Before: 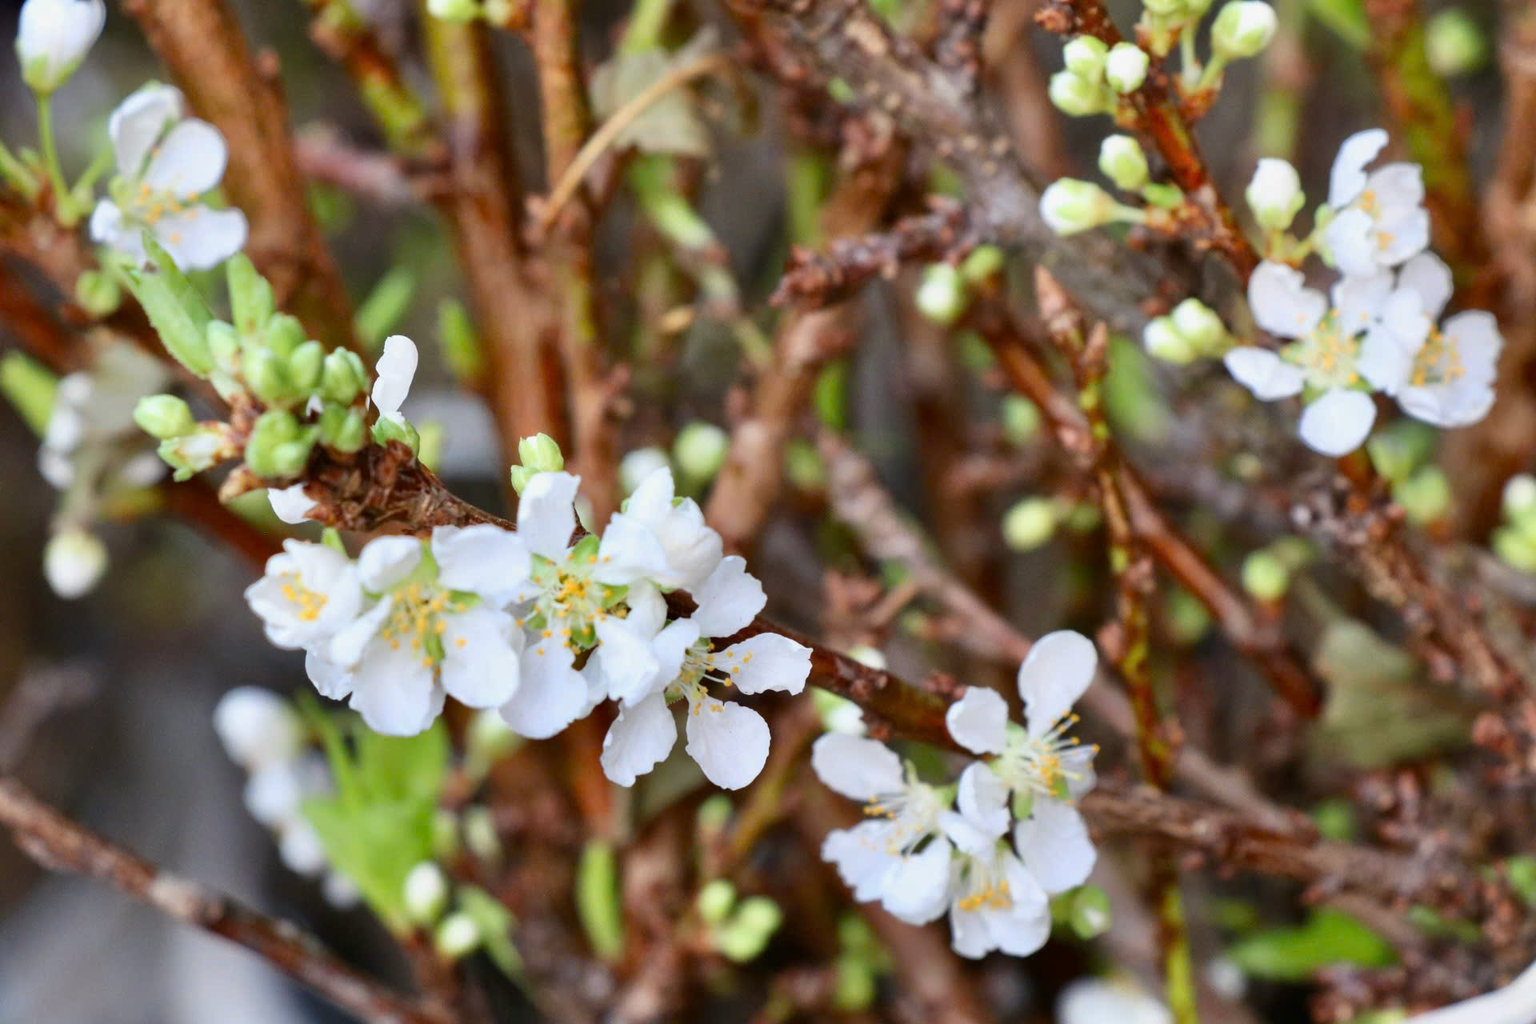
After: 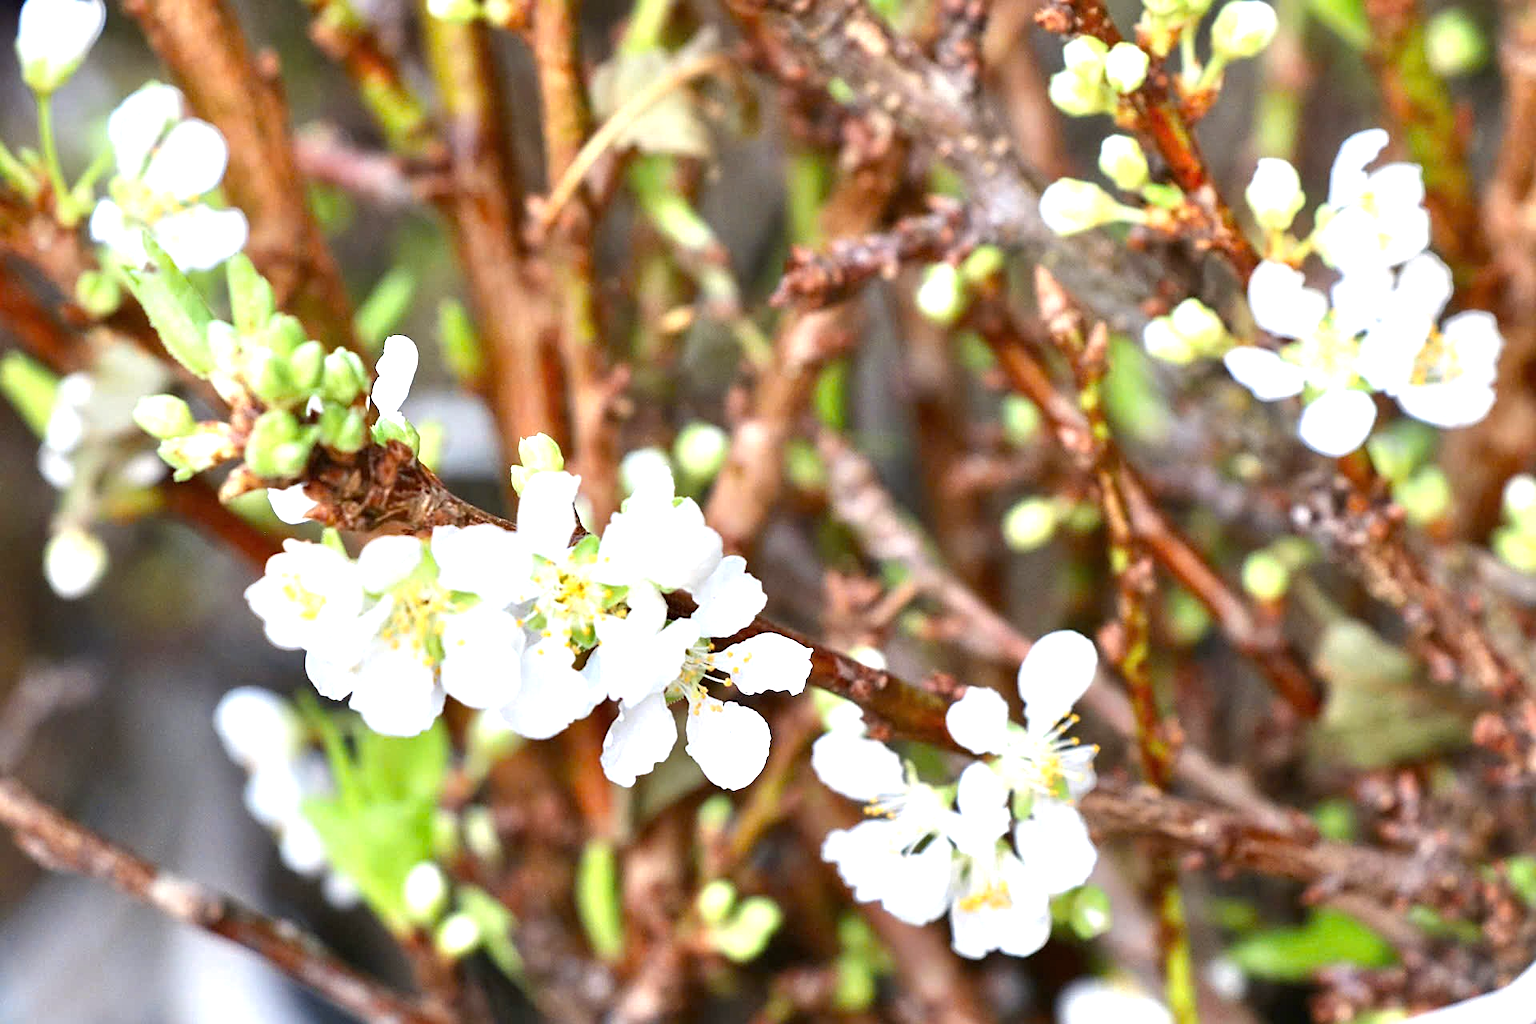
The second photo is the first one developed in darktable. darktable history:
exposure: black level correction 0, exposure 1.001 EV, compensate highlight preservation false
sharpen: on, module defaults
